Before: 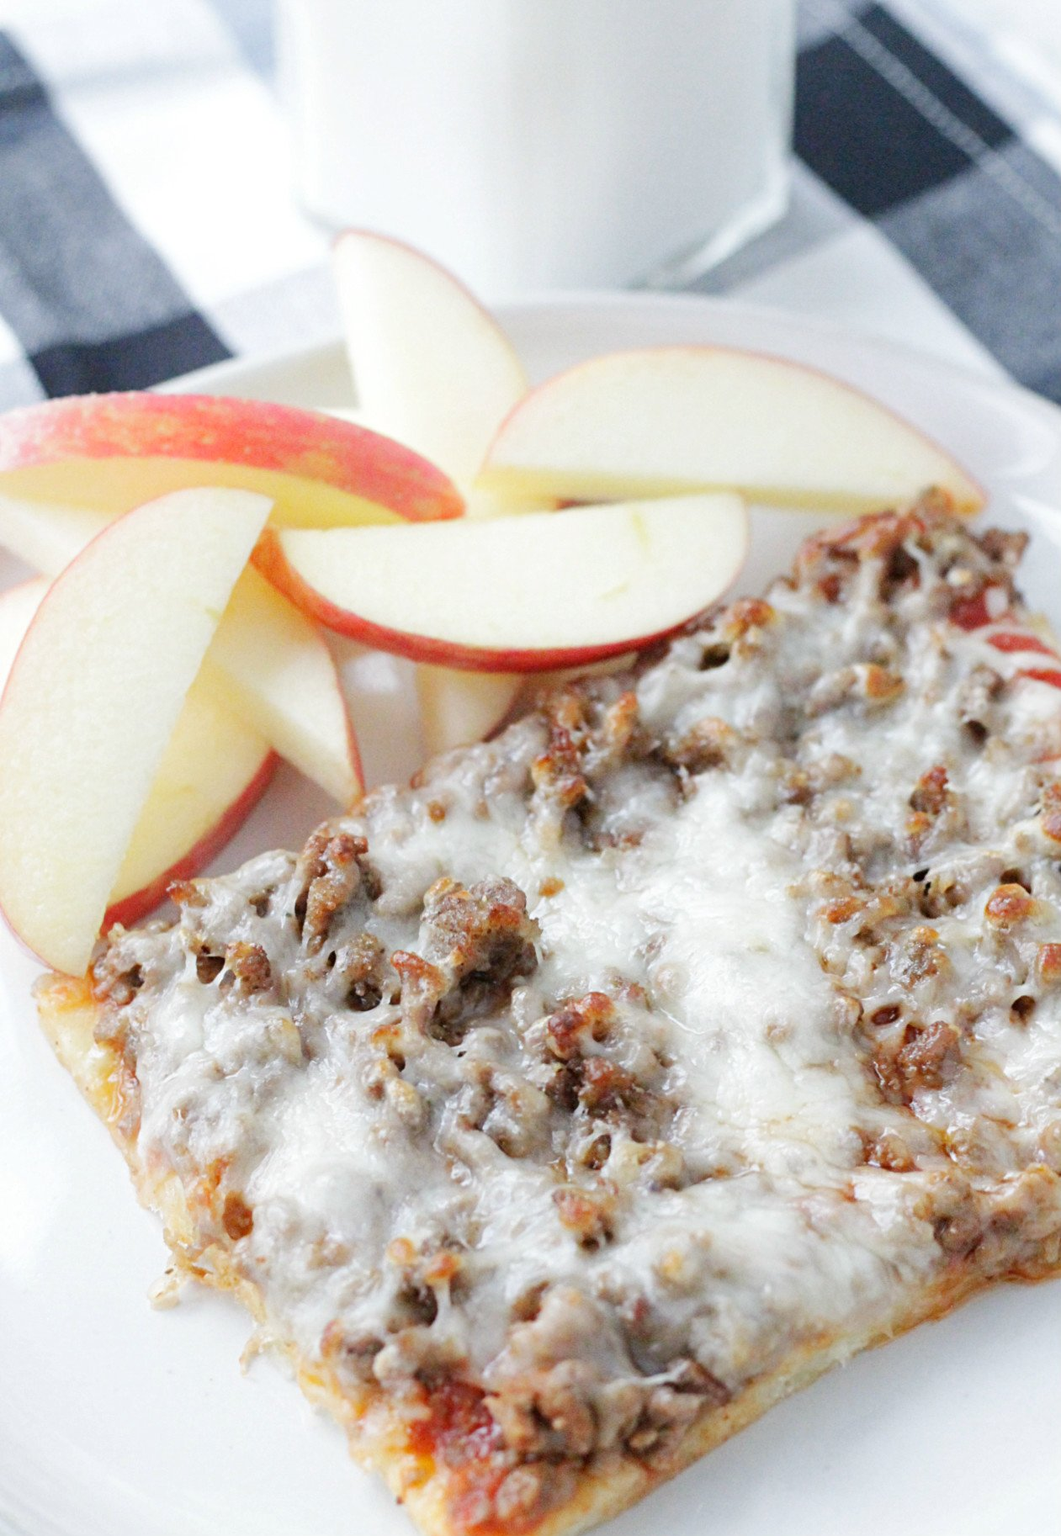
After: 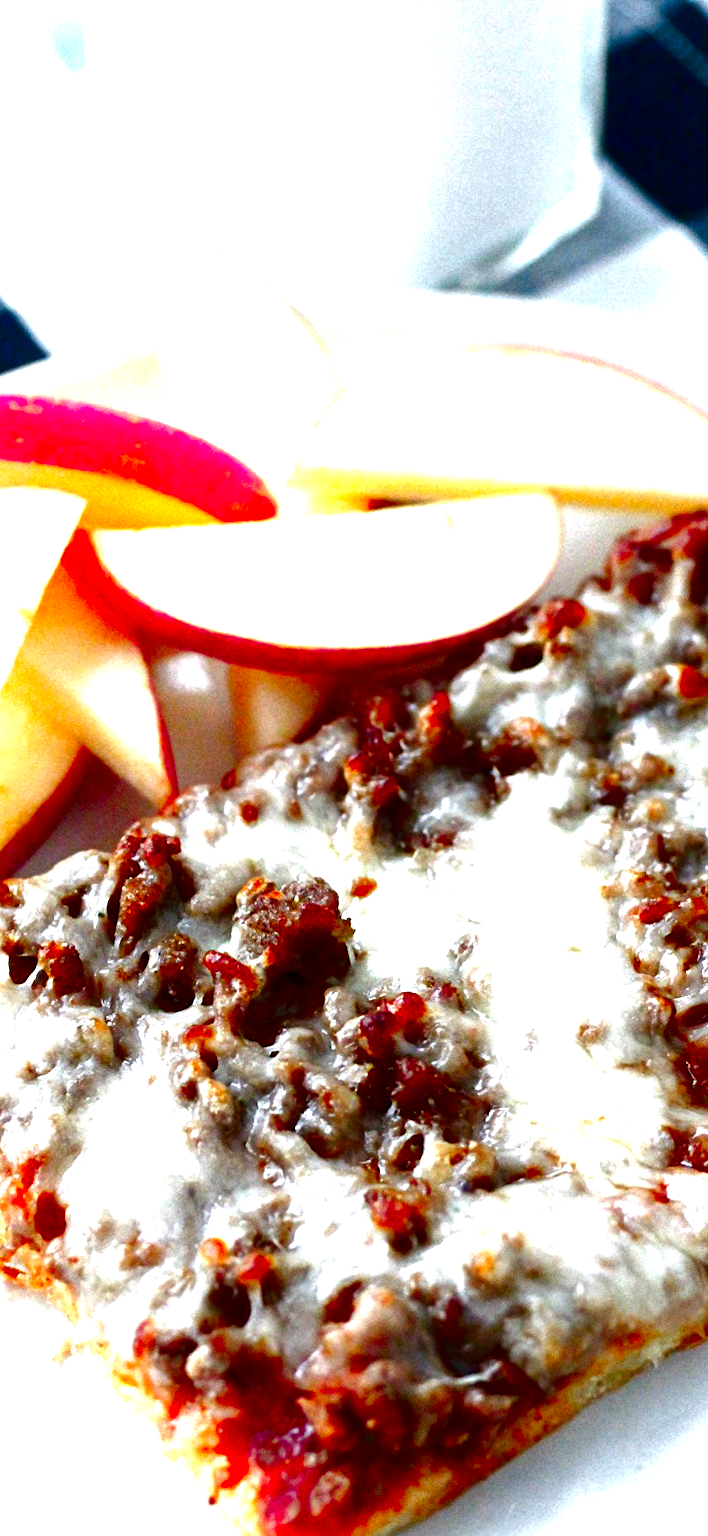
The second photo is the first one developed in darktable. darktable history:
crop and rotate: left 17.732%, right 15.423%
color zones: curves: ch1 [(0.235, 0.558) (0.75, 0.5)]; ch2 [(0.25, 0.462) (0.749, 0.457)], mix 40.67%
contrast brightness saturation: brightness -1, saturation 1
tone equalizer: -8 EV -0.75 EV, -7 EV -0.7 EV, -6 EV -0.6 EV, -5 EV -0.4 EV, -3 EV 0.4 EV, -2 EV 0.6 EV, -1 EV 0.7 EV, +0 EV 0.75 EV, edges refinement/feathering 500, mask exposure compensation -1.57 EV, preserve details no
